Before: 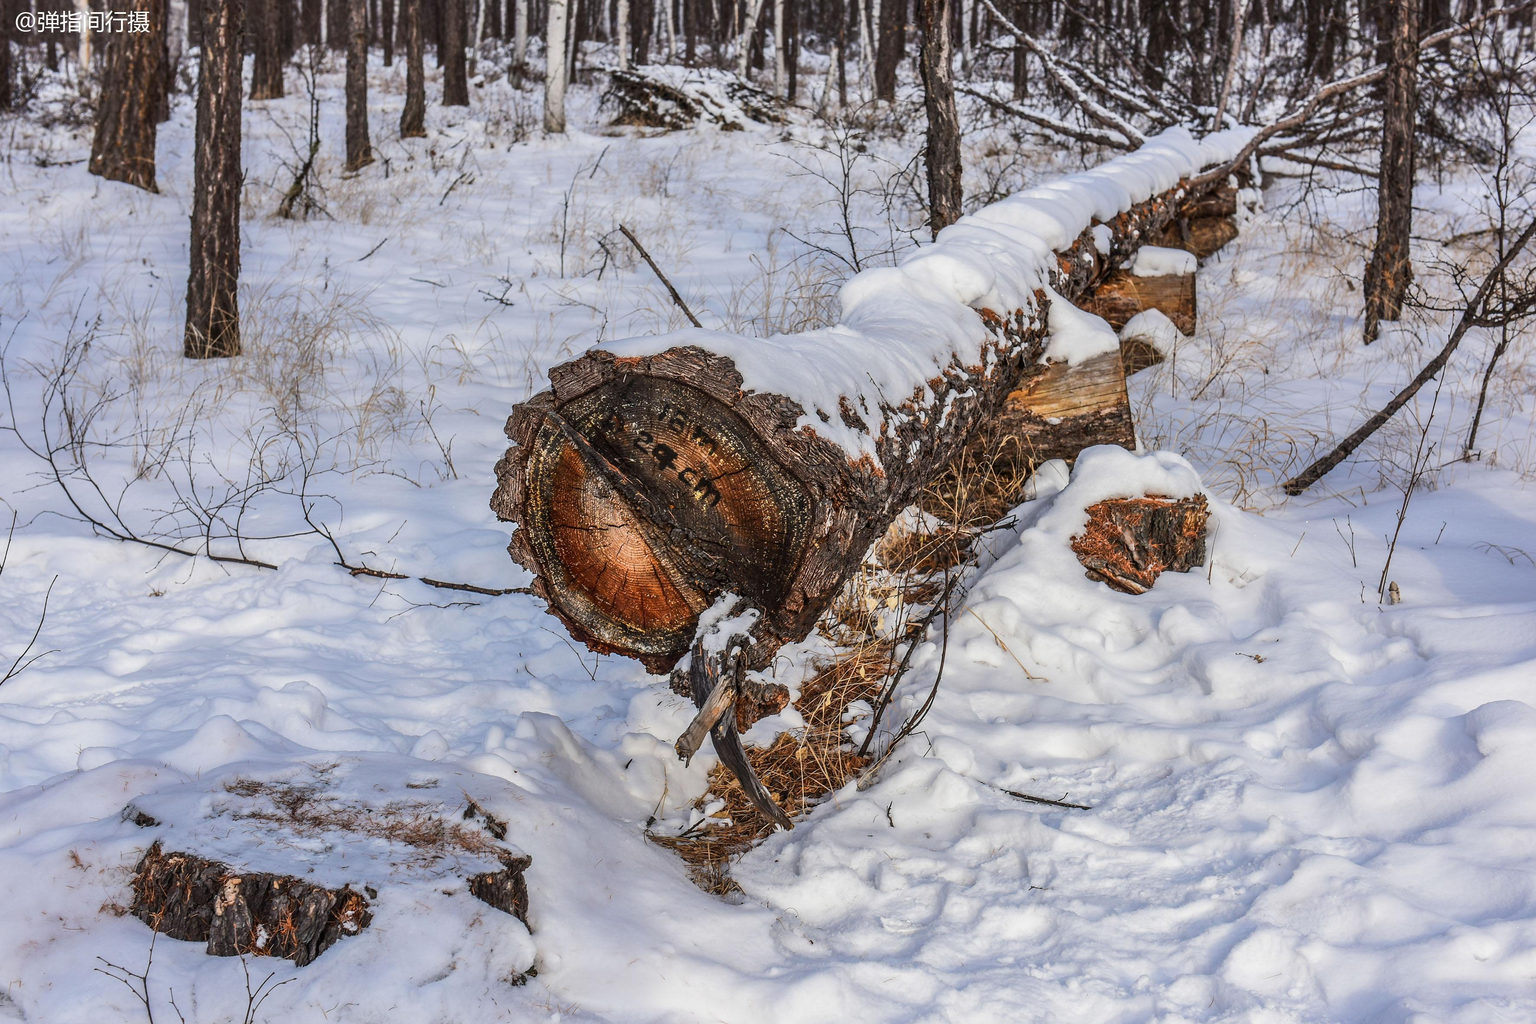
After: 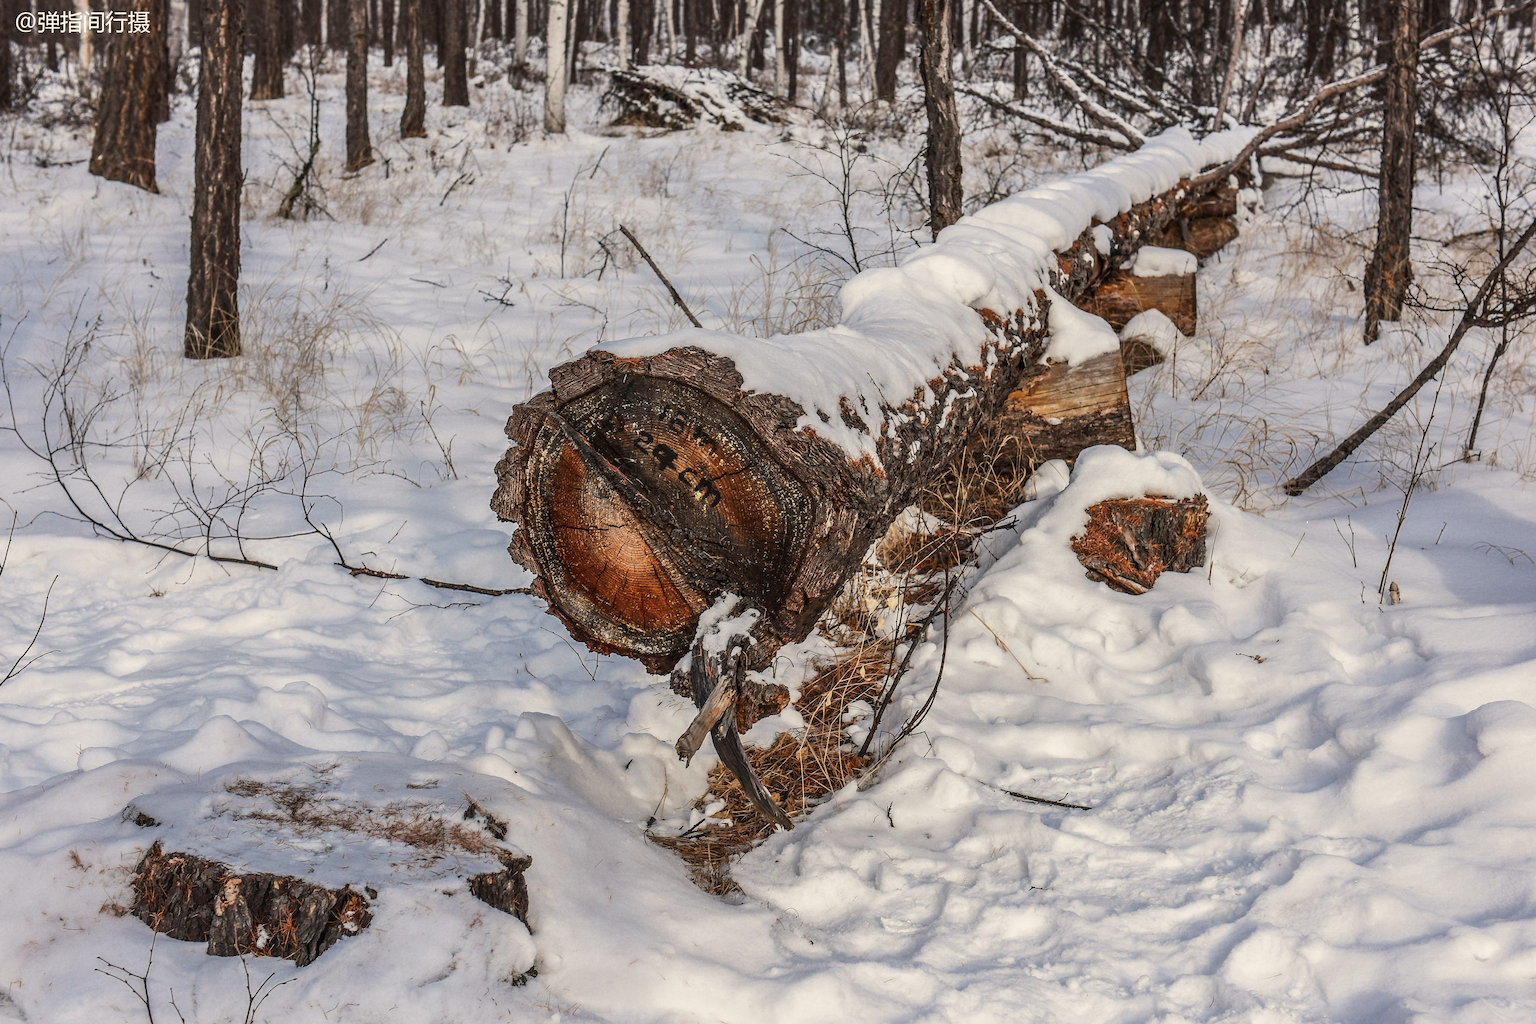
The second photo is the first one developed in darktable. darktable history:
grain: coarseness 14.57 ISO, strength 8.8%
color zones: curves: ch0 [(0, 0.5) (0.125, 0.4) (0.25, 0.5) (0.375, 0.4) (0.5, 0.4) (0.625, 0.35) (0.75, 0.35) (0.875, 0.5)]; ch1 [(0, 0.35) (0.125, 0.45) (0.25, 0.35) (0.375, 0.35) (0.5, 0.35) (0.625, 0.35) (0.75, 0.45) (0.875, 0.35)]; ch2 [(0, 0.6) (0.125, 0.5) (0.25, 0.5) (0.375, 0.6) (0.5, 0.6) (0.625, 0.5) (0.75, 0.5) (0.875, 0.5)]
white balance: red 1.045, blue 0.932
